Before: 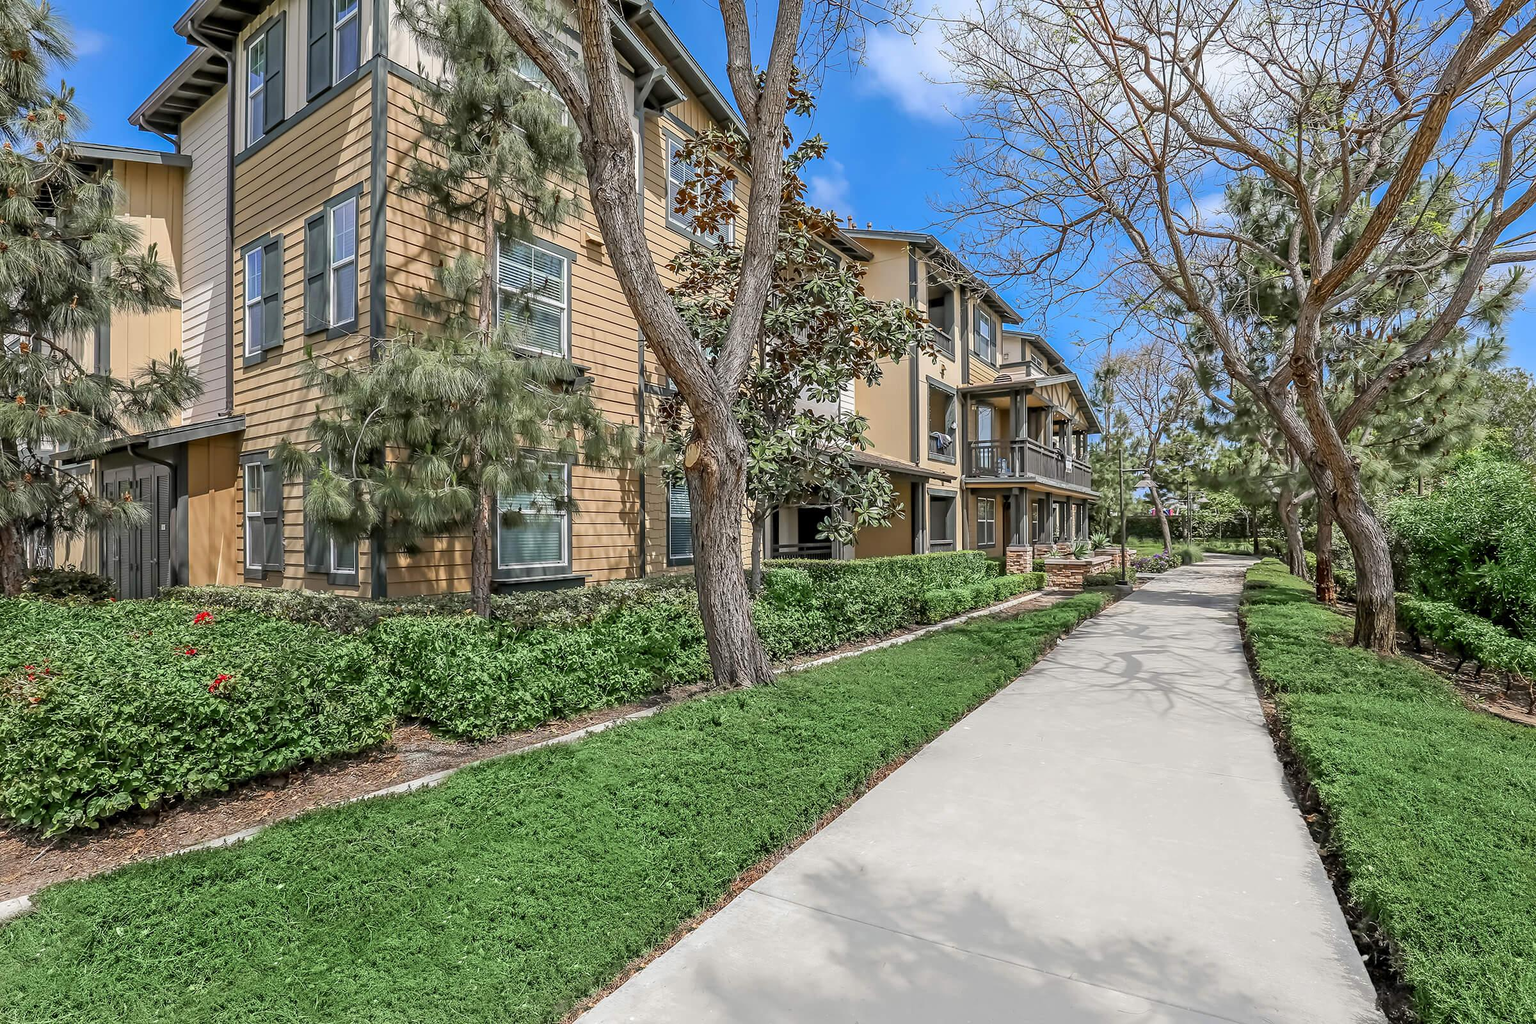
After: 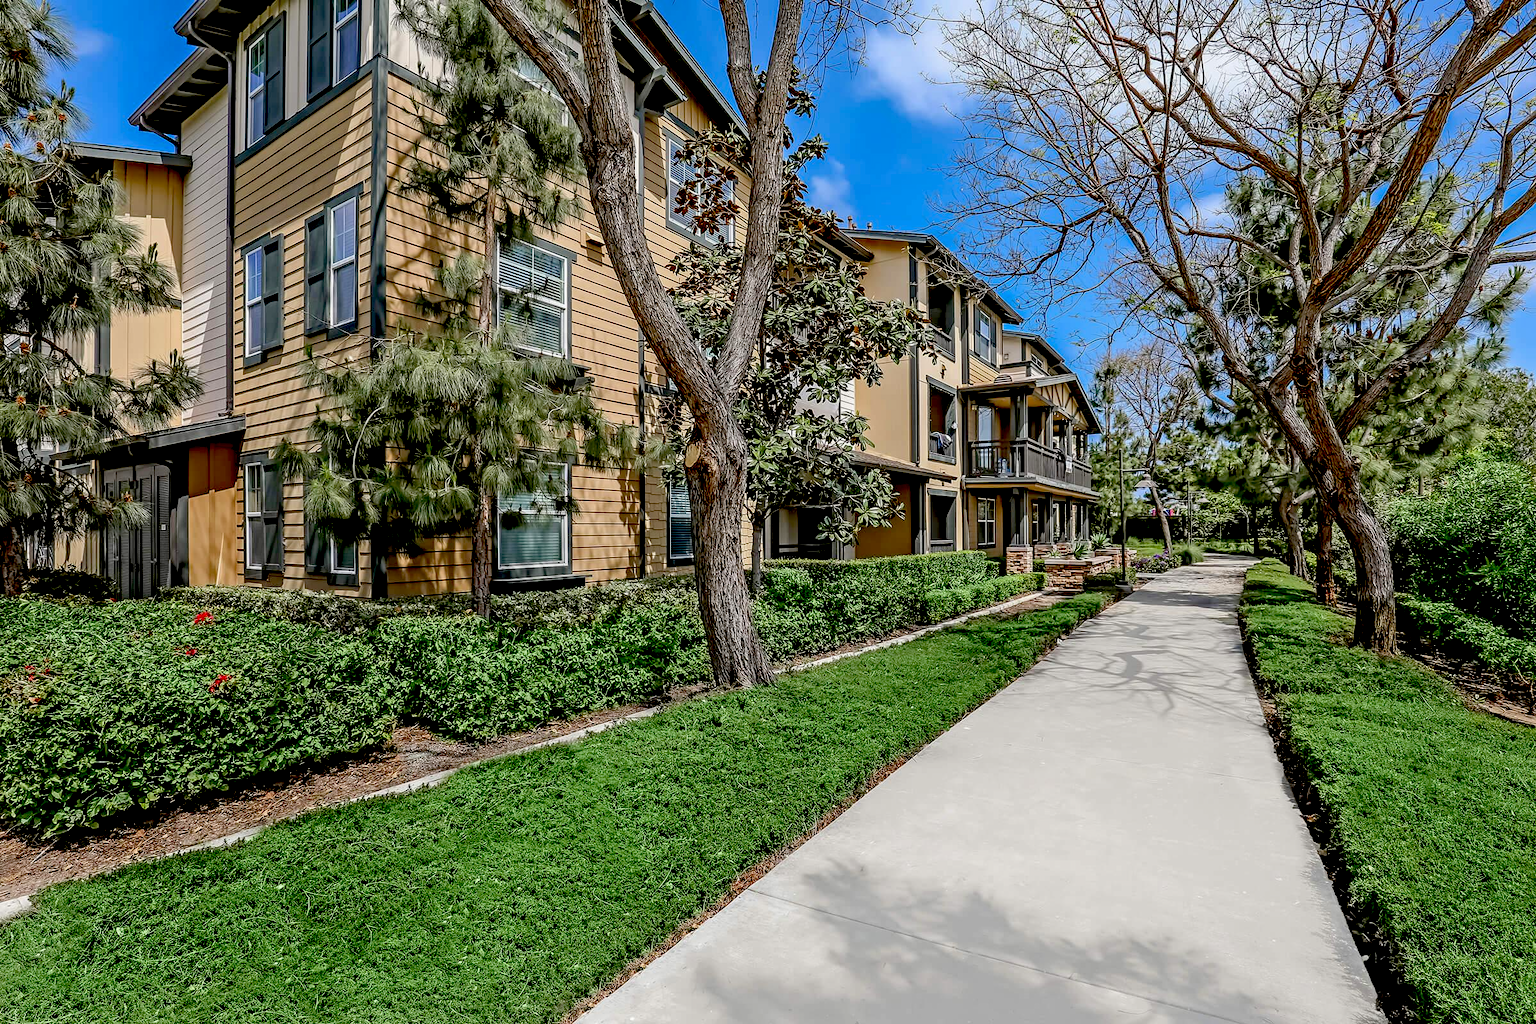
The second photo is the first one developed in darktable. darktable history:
exposure: black level correction 0.054, exposure -0.035 EV, compensate exposure bias true, compensate highlight preservation false
